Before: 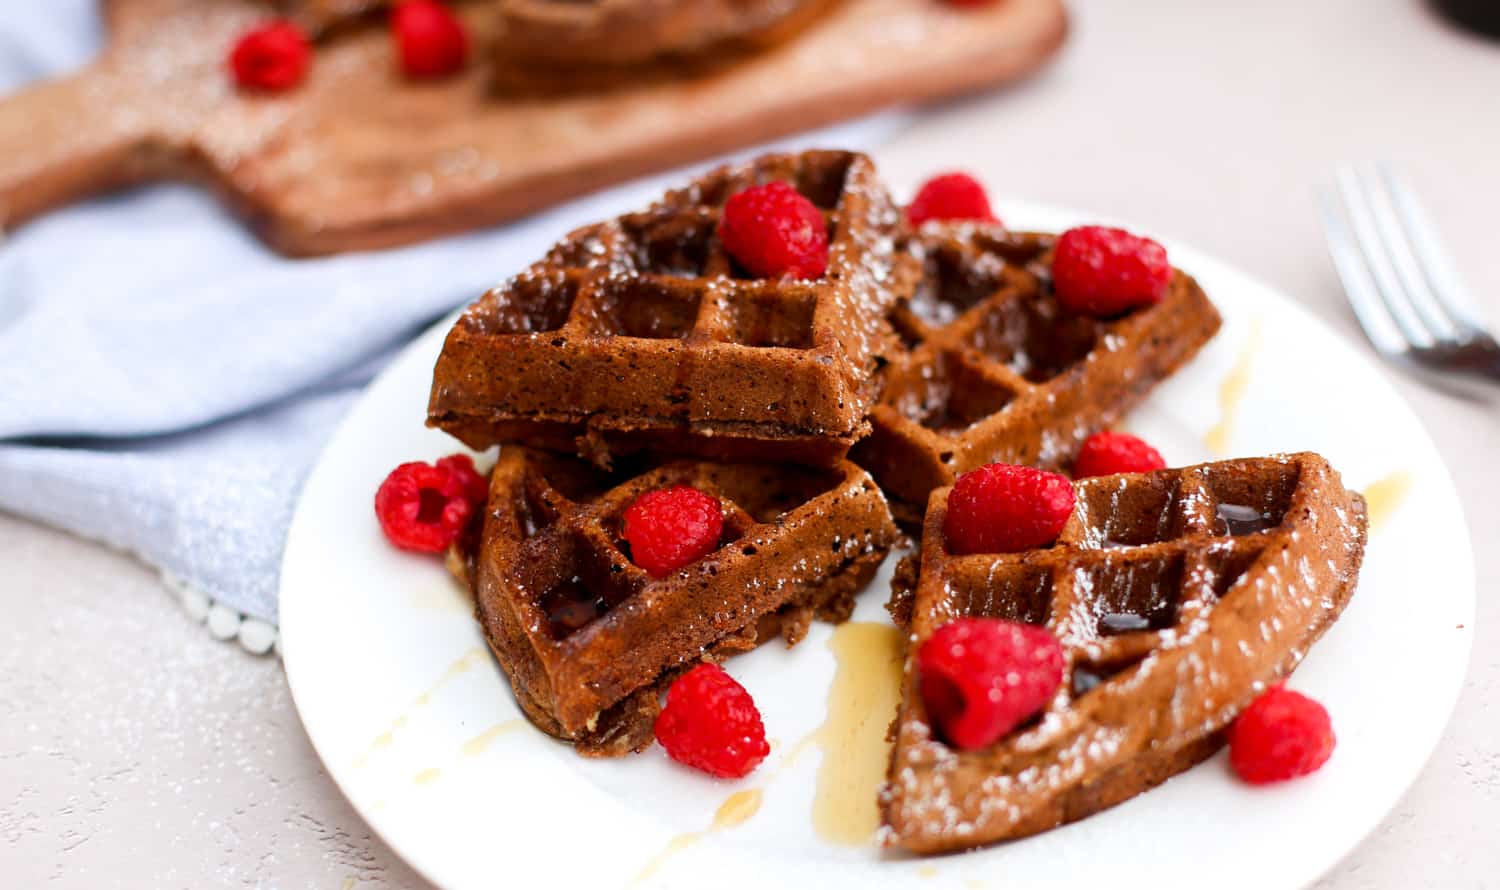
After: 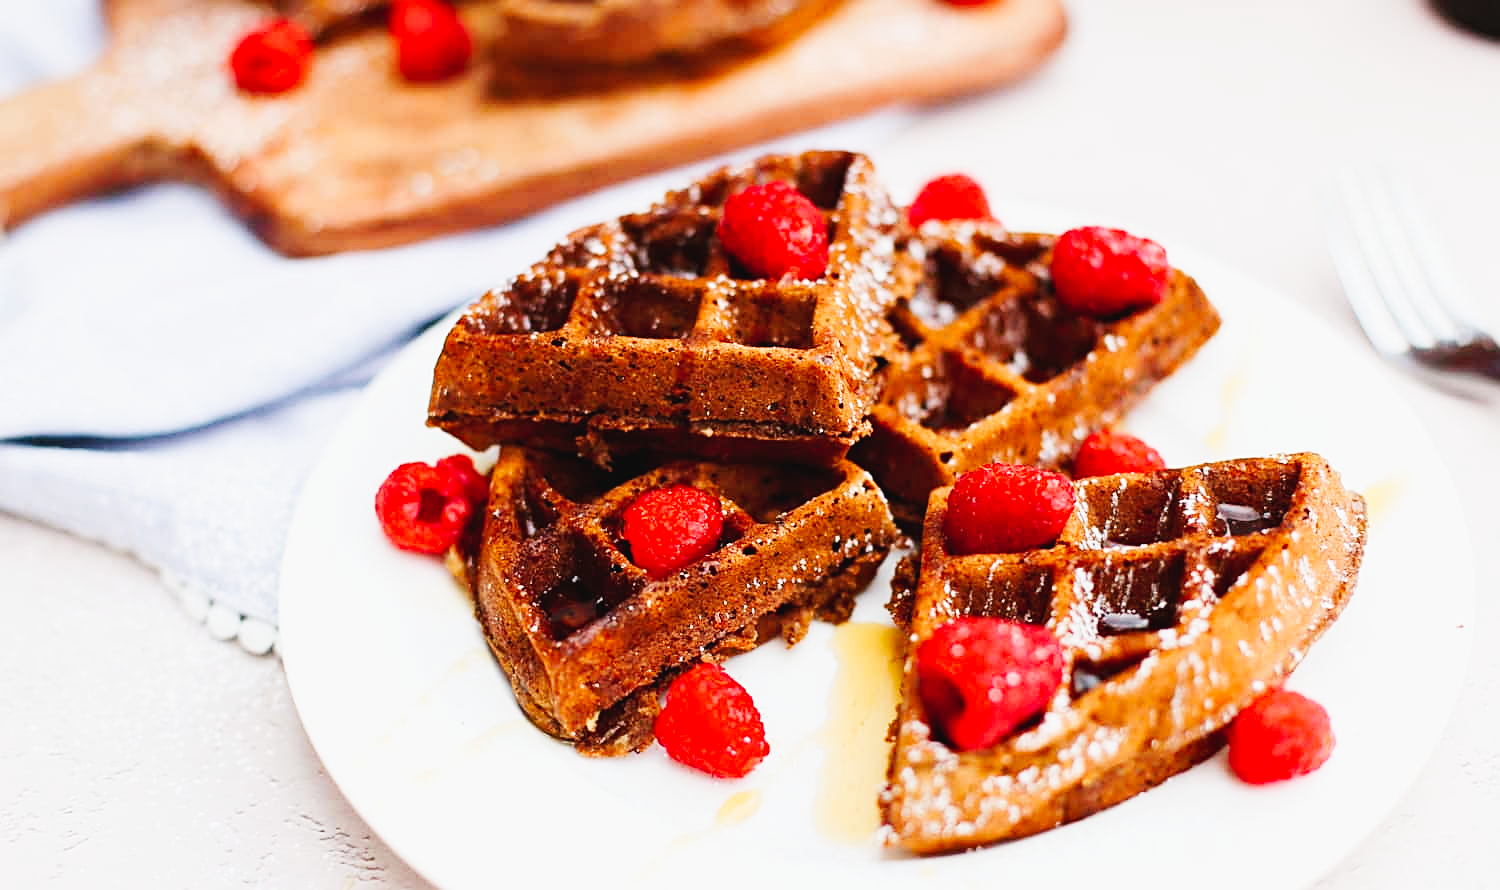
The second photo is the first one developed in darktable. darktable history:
sharpen: on, module defaults
haze removal: compatibility mode true, adaptive false
exposure: black level correction 0, compensate highlight preservation false
tone curve: curves: ch0 [(0, 0.029) (0.071, 0.087) (0.223, 0.265) (0.447, 0.605) (0.654, 0.823) (0.861, 0.943) (1, 0.981)]; ch1 [(0, 0) (0.353, 0.344) (0.447, 0.449) (0.502, 0.501) (0.547, 0.54) (0.57, 0.582) (0.608, 0.608) (0.618, 0.631) (0.657, 0.699) (1, 1)]; ch2 [(0, 0) (0.34, 0.314) (0.456, 0.456) (0.5, 0.503) (0.528, 0.54) (0.557, 0.577) (0.589, 0.626) (1, 1)], preserve colors none
